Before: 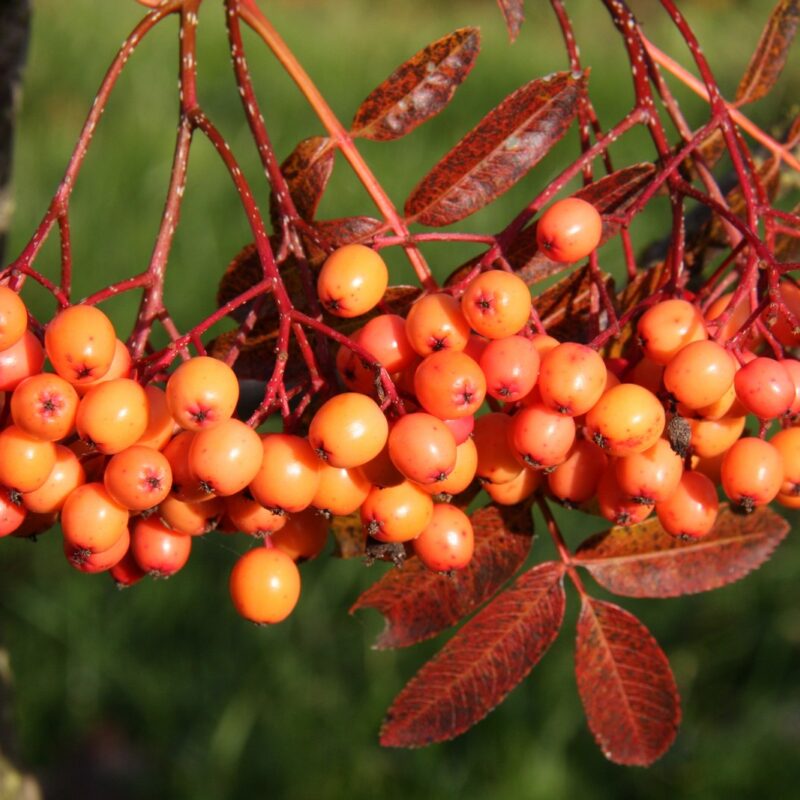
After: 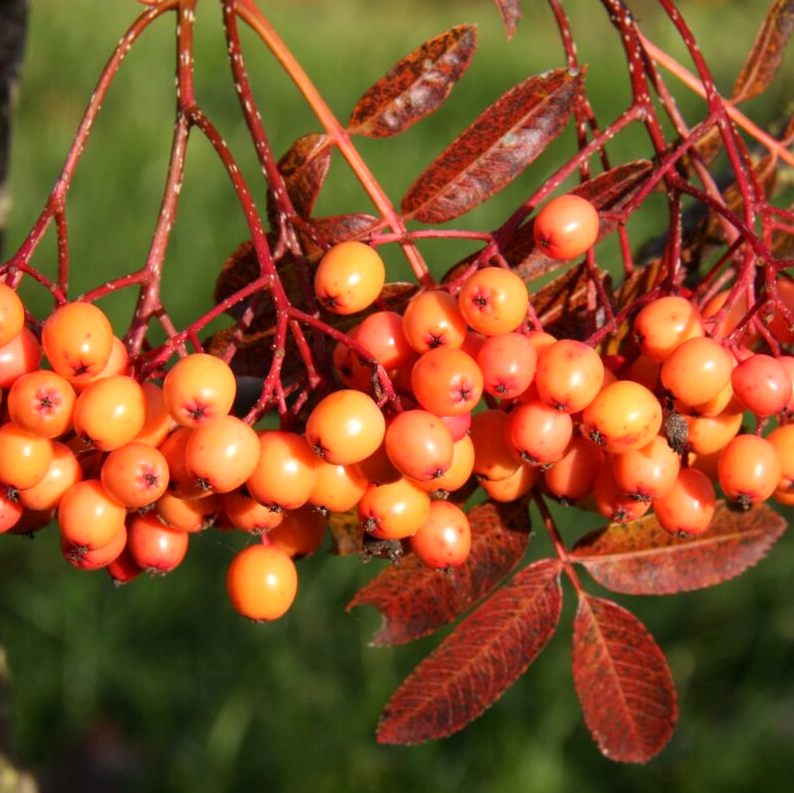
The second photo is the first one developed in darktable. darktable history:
crop: left 0.434%, top 0.485%, right 0.244%, bottom 0.386%
exposure: black level correction 0.001, exposure 0.191 EV, compensate highlight preservation false
